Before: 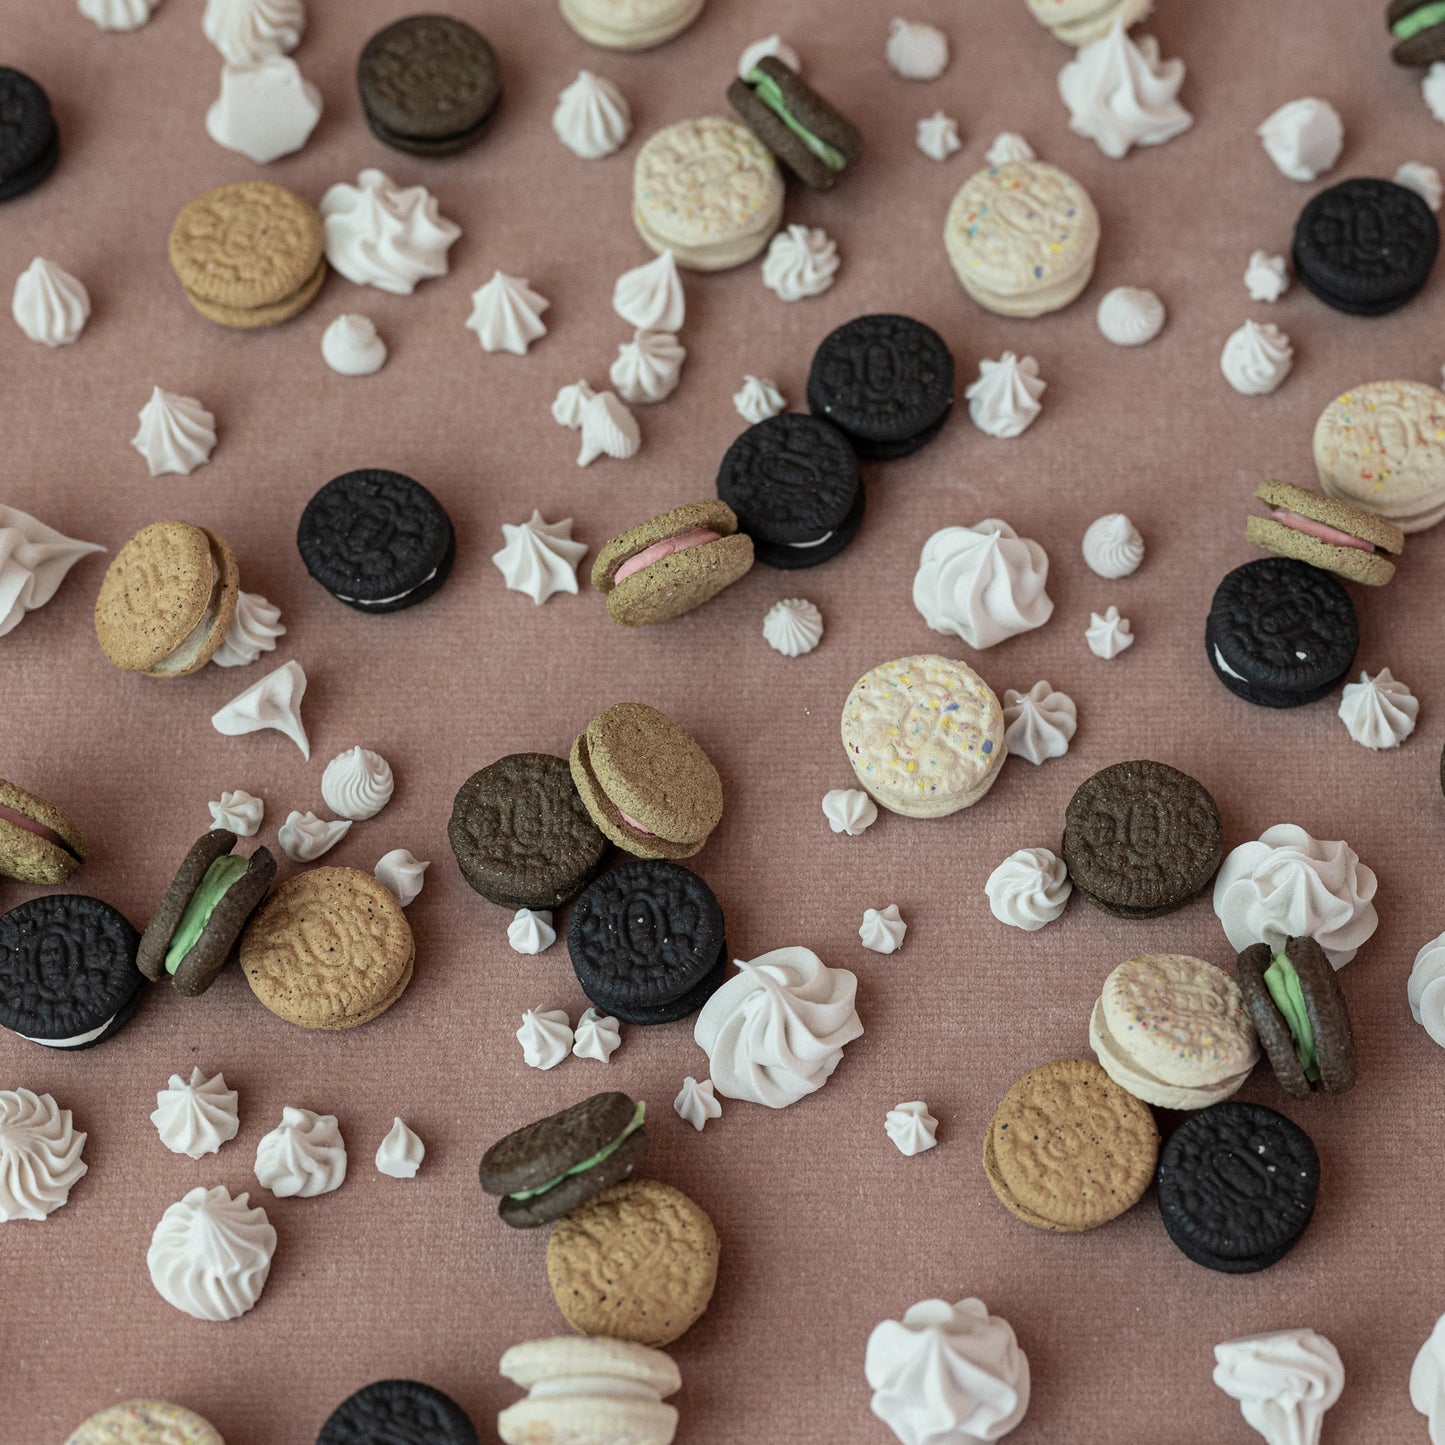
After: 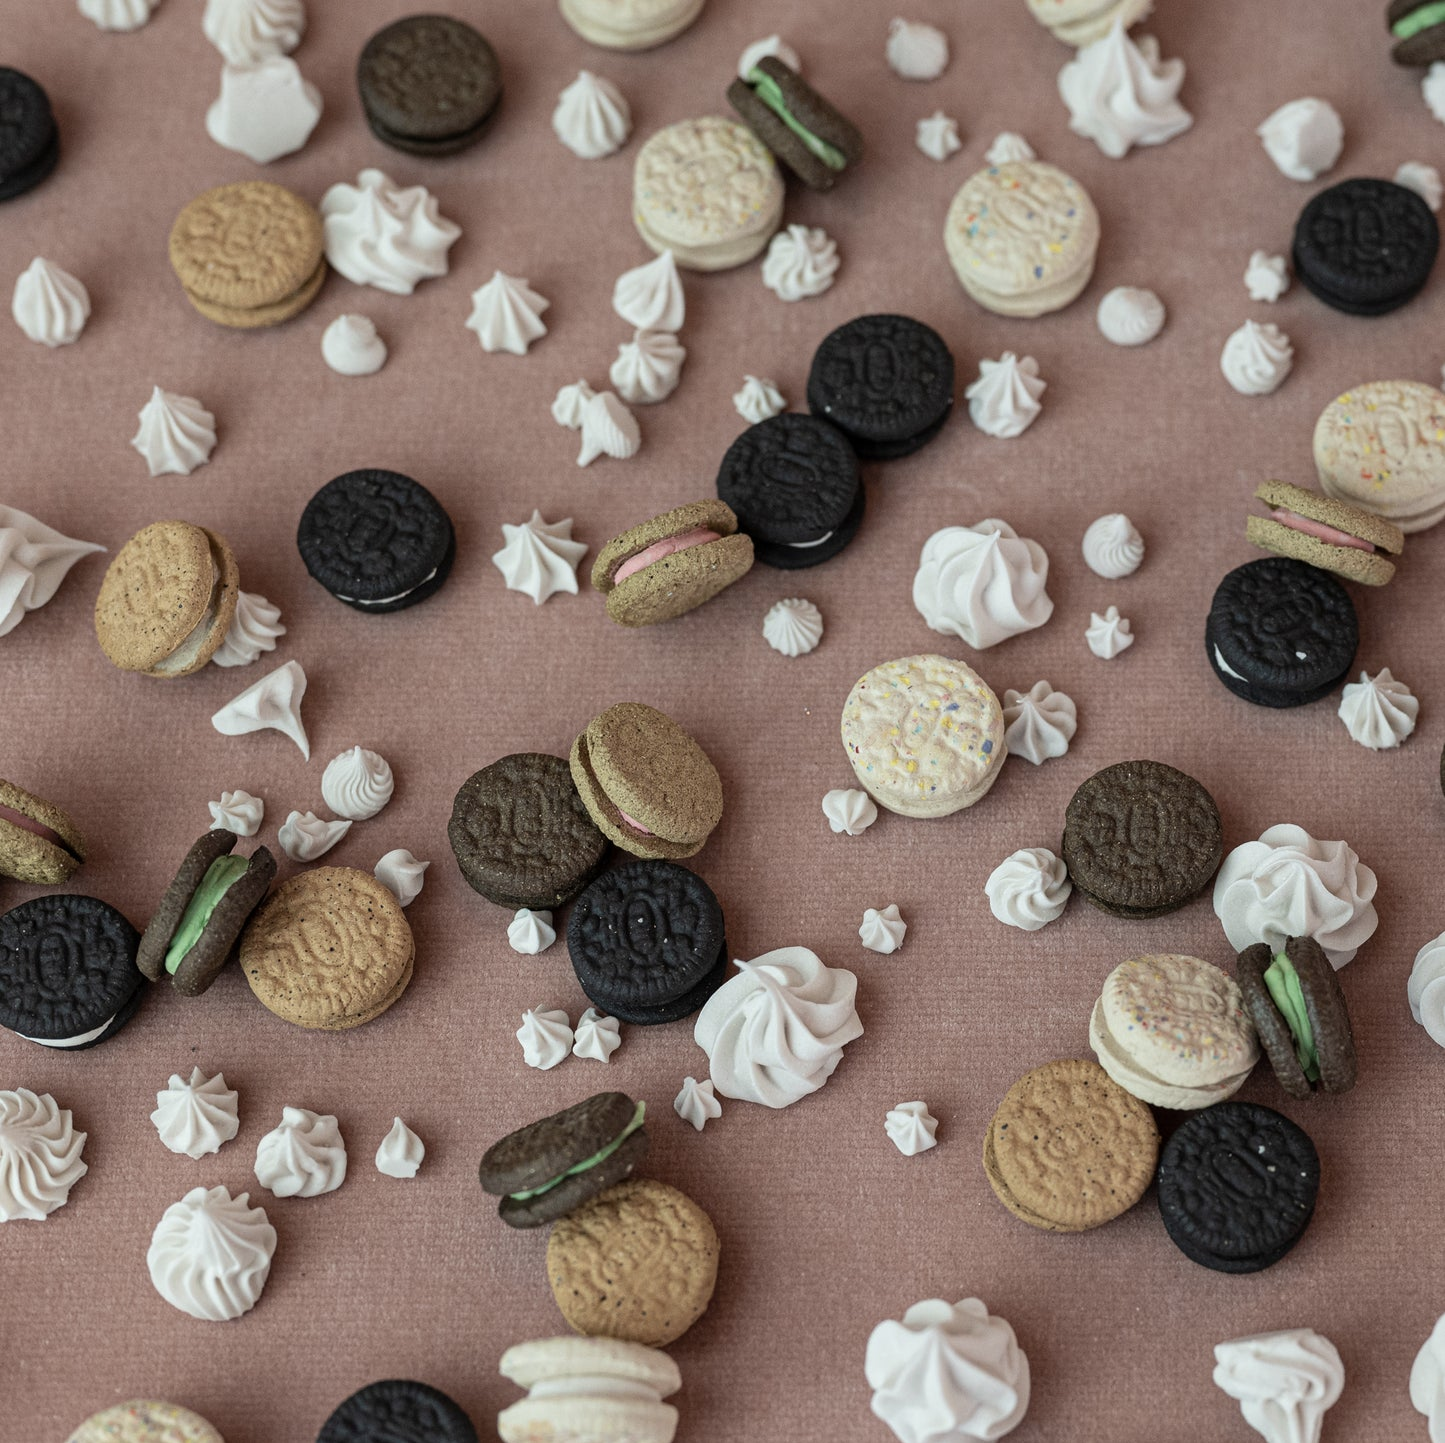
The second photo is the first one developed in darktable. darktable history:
contrast brightness saturation: saturation -0.066
crop: bottom 0.072%
